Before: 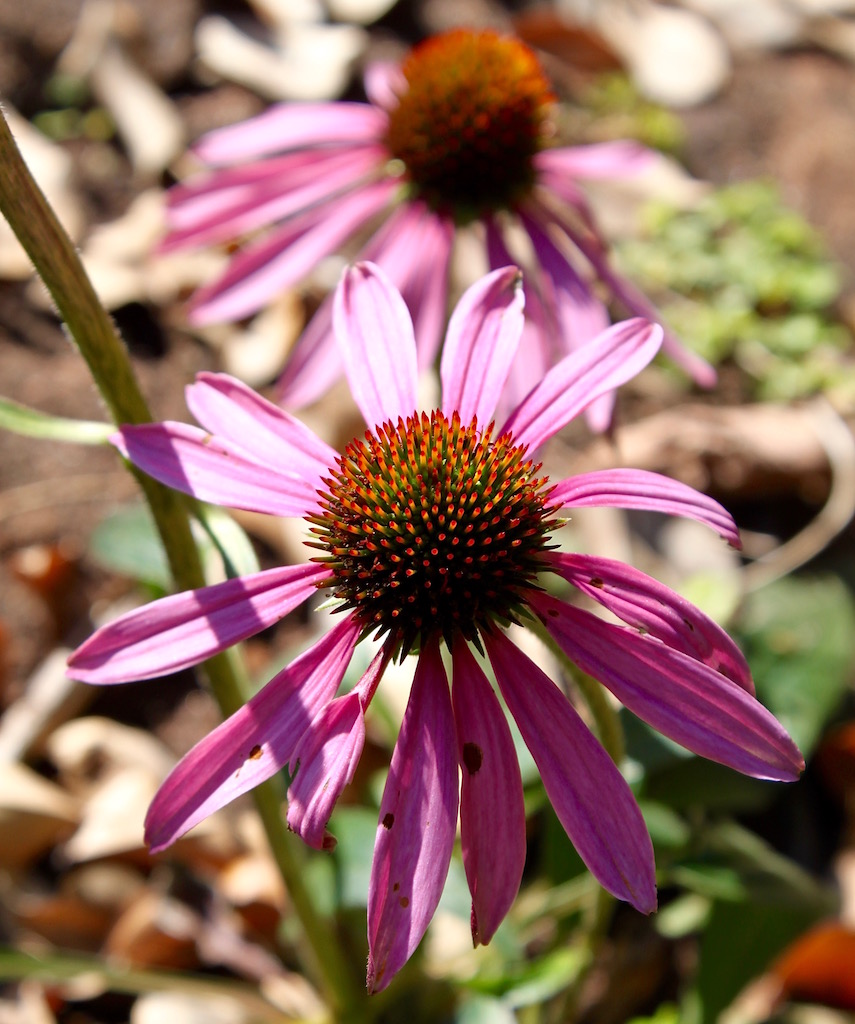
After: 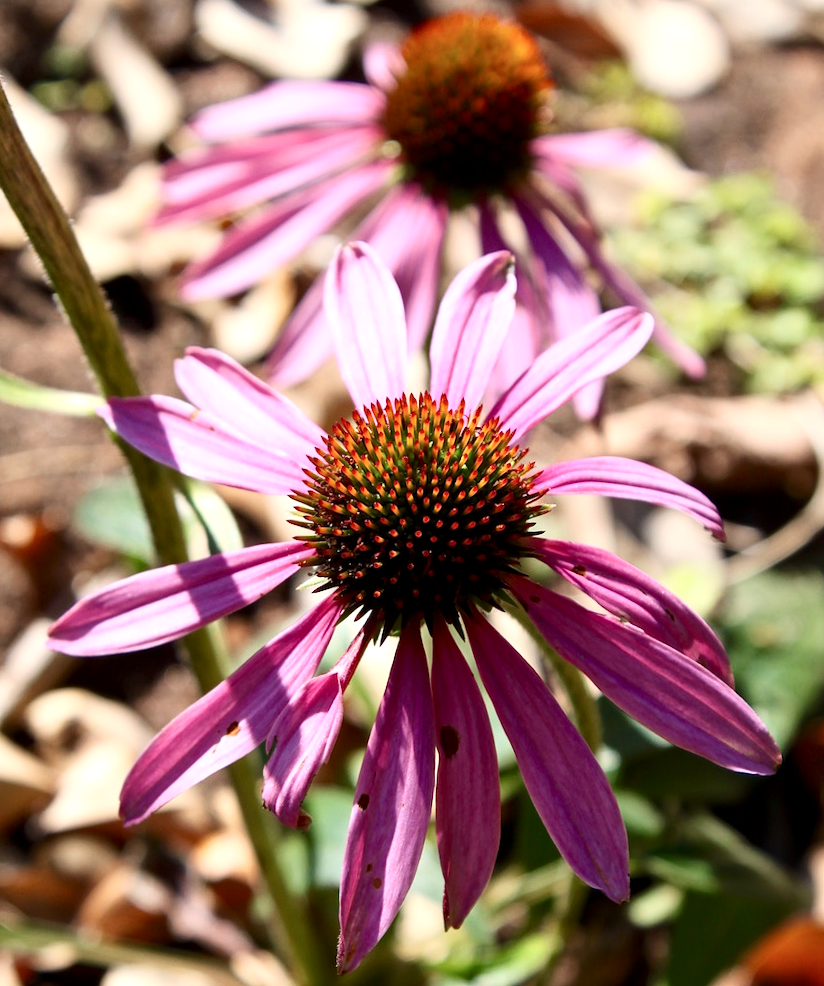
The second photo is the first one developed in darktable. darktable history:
crop and rotate: angle -1.82°
local contrast: highlights 103%, shadows 101%, detail 119%, midtone range 0.2
contrast brightness saturation: contrast 0.235, brightness 0.094
